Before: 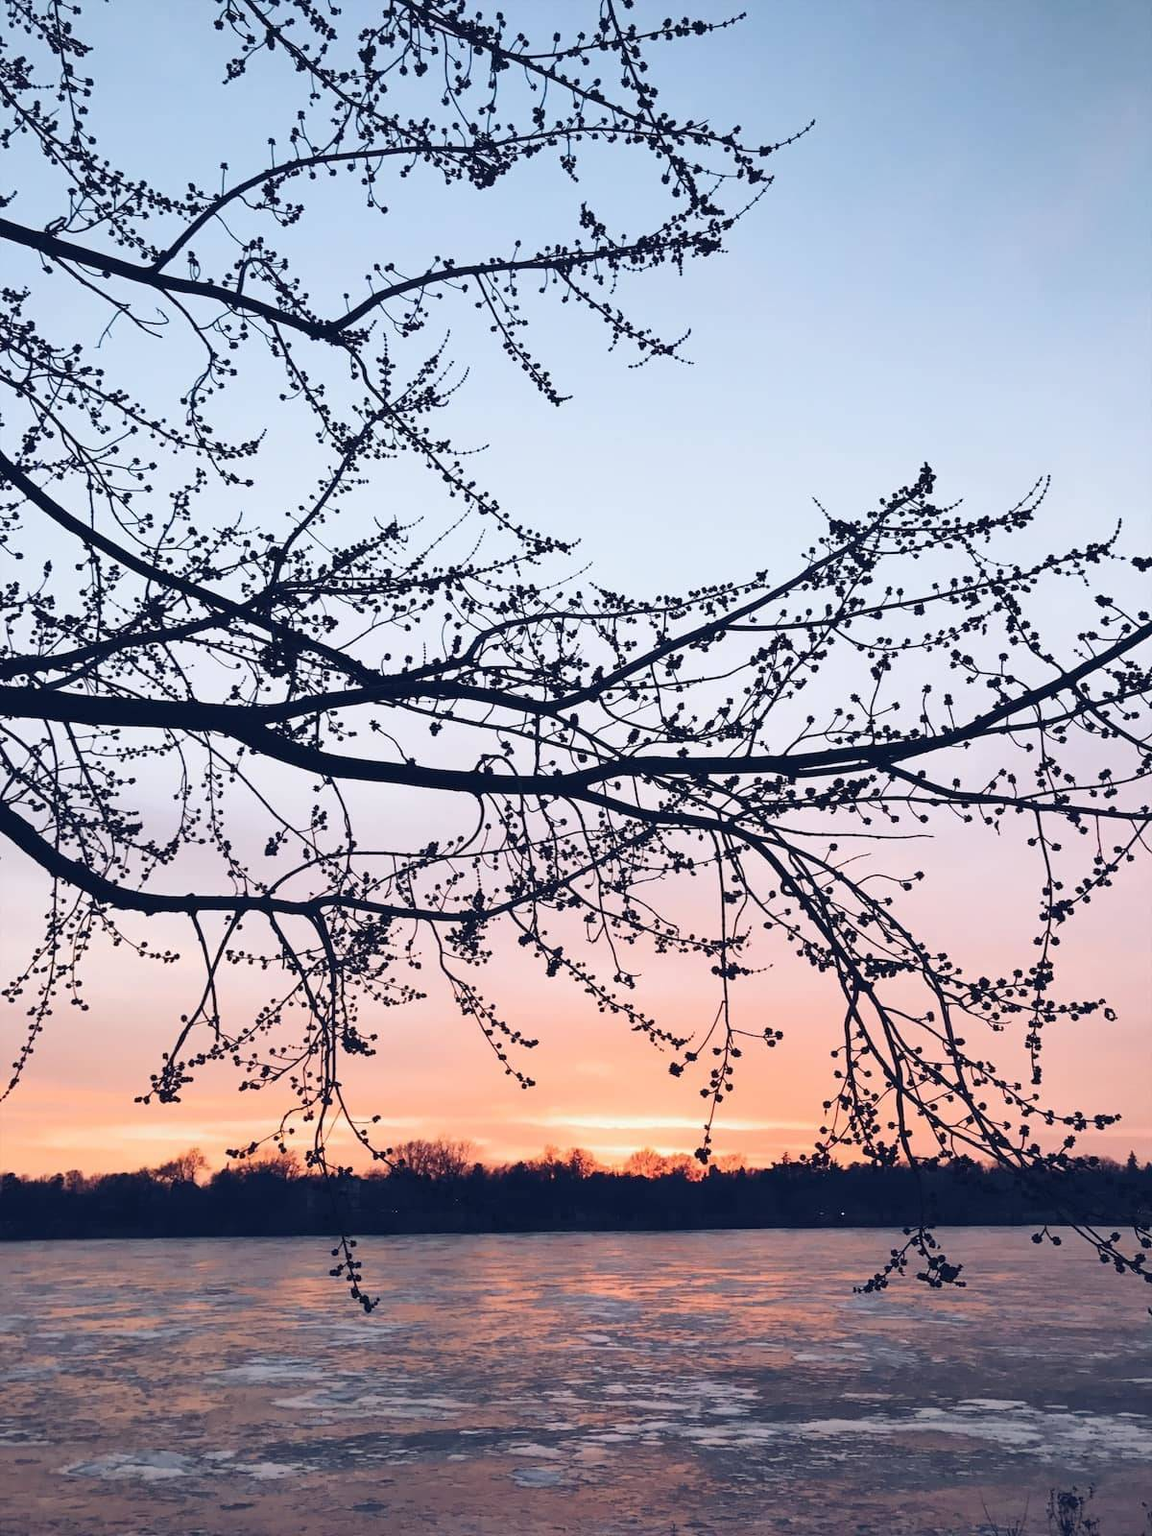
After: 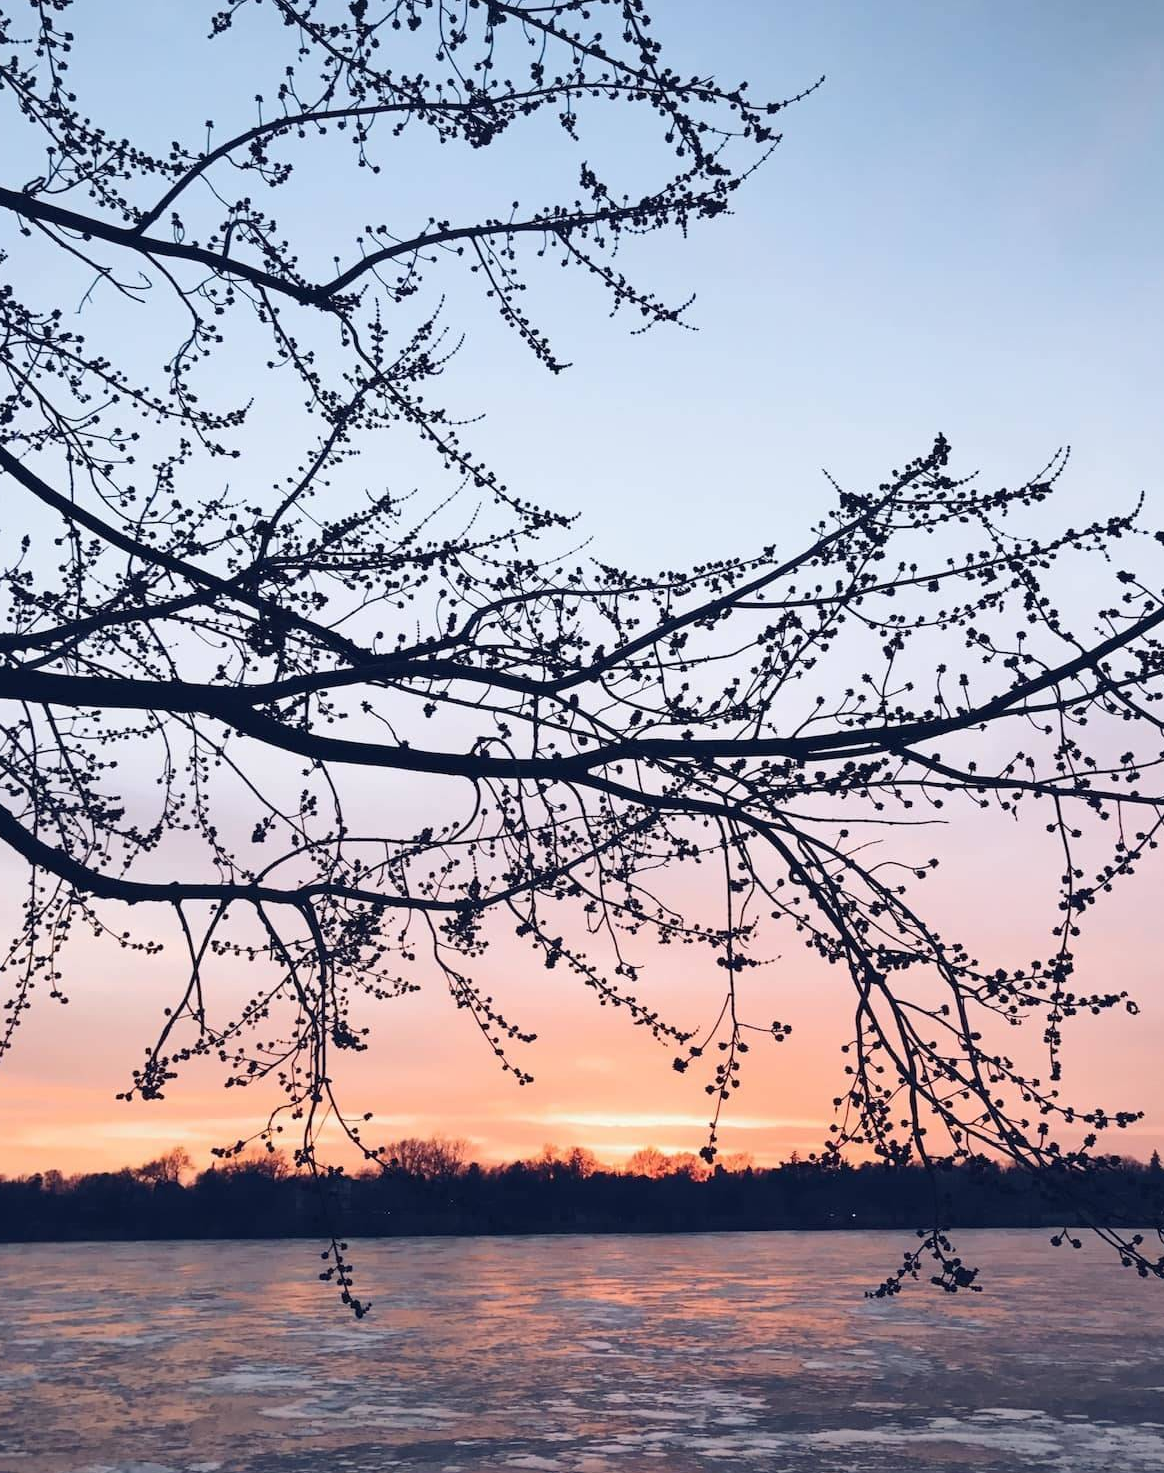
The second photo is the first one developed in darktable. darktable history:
crop: left 2.076%, top 3.09%, right 0.868%, bottom 4.825%
